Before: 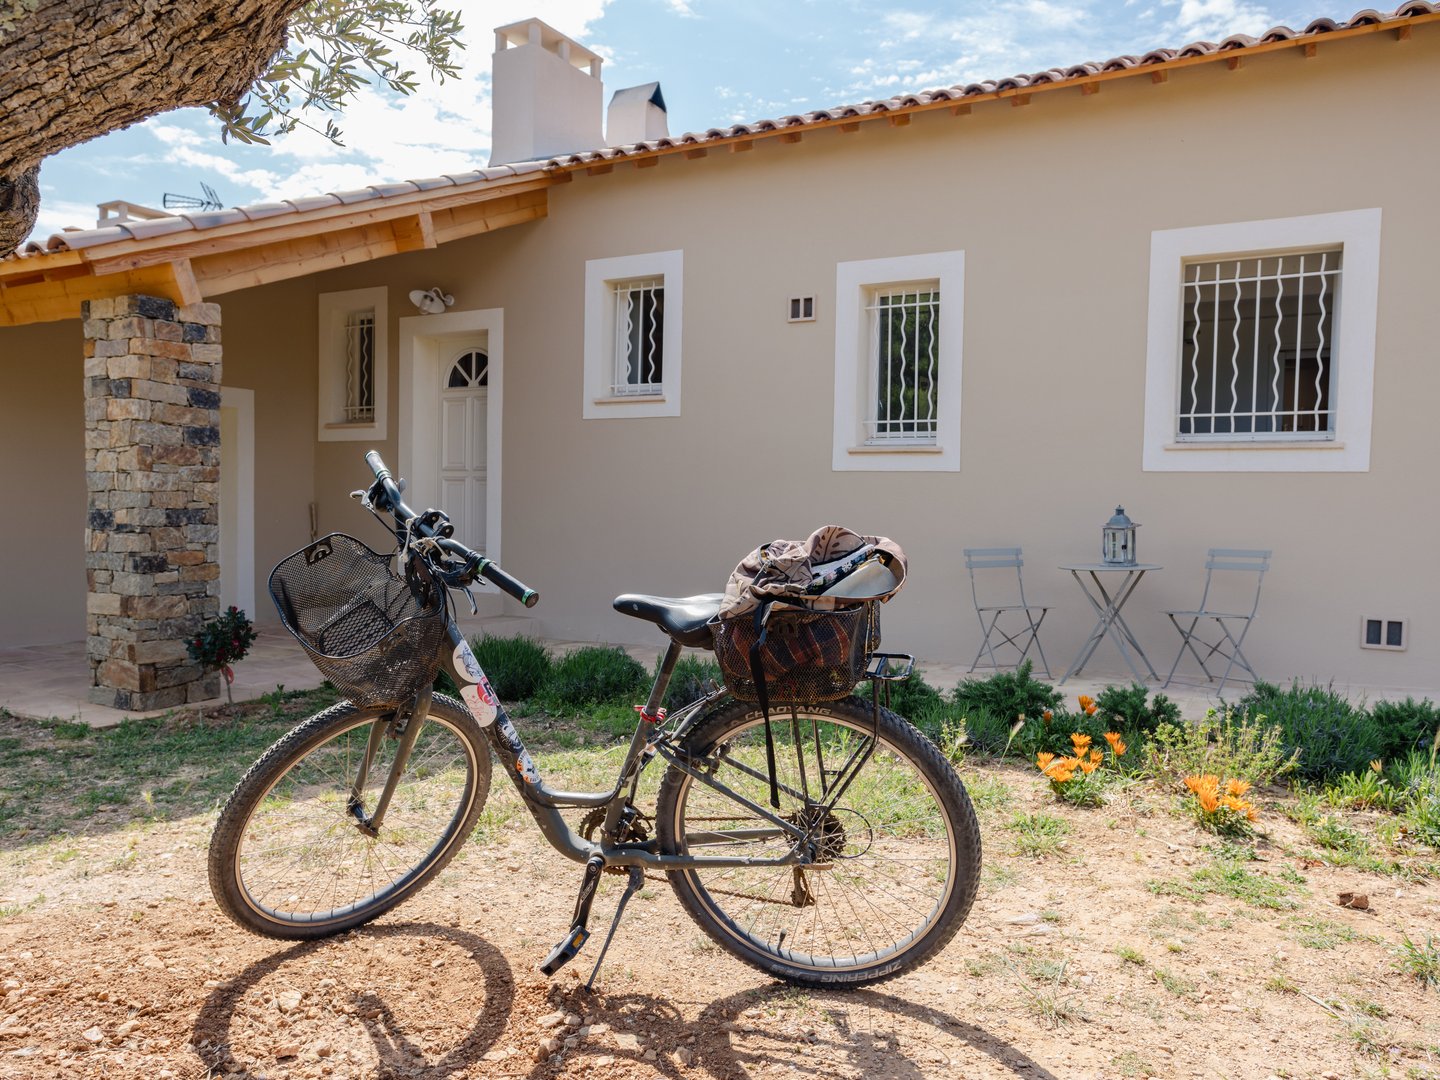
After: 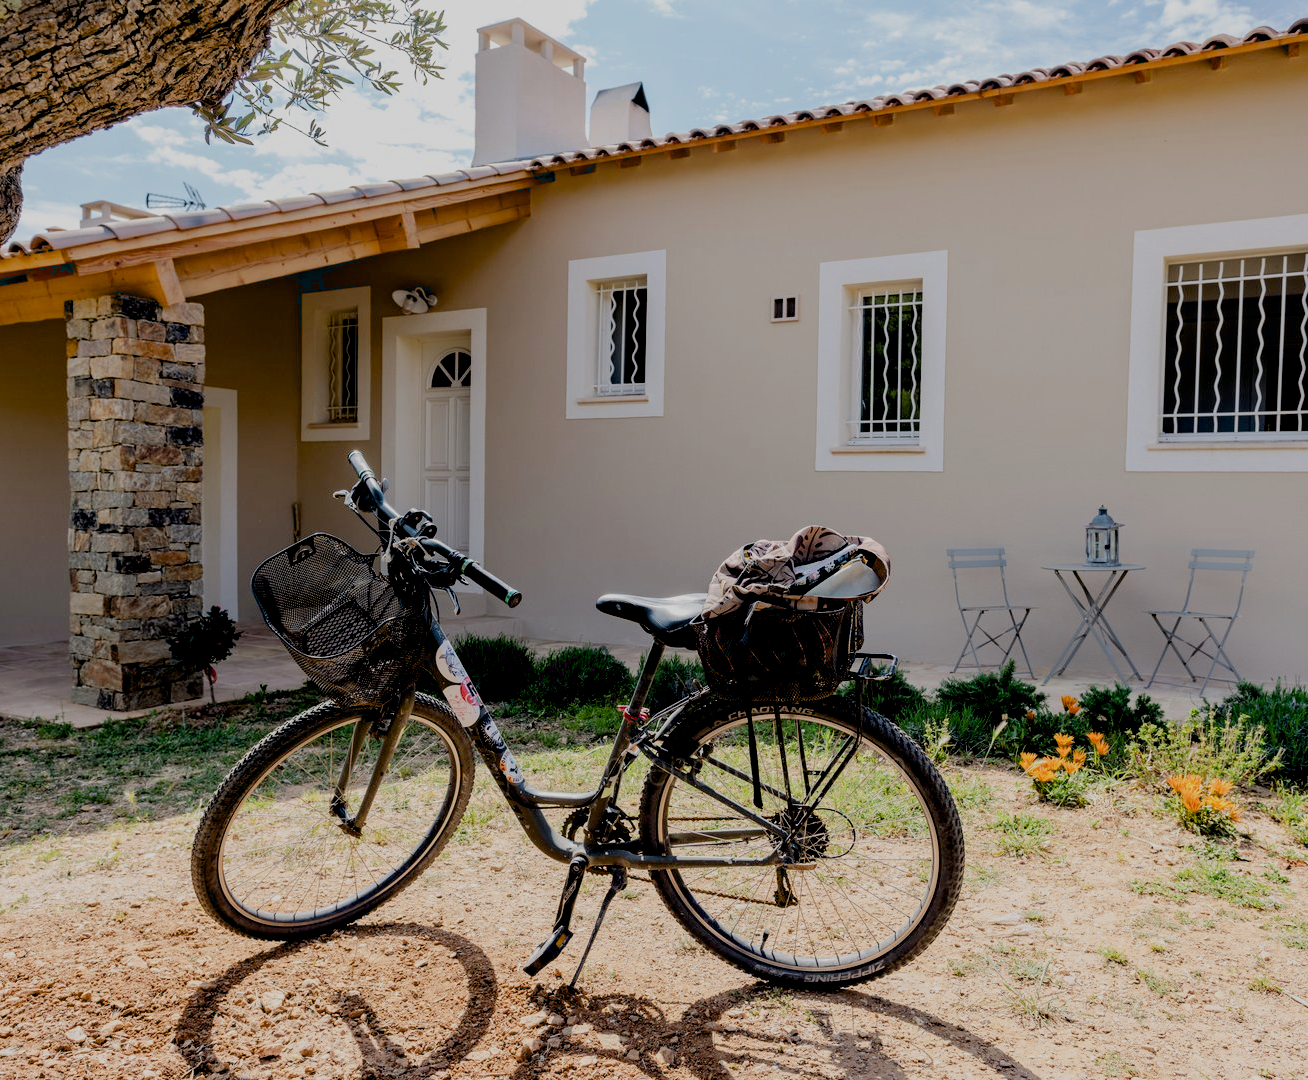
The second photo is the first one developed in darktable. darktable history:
exposure: black level correction 0.029, exposure -0.079 EV, compensate highlight preservation false
filmic rgb: black relative exposure -7.65 EV, white relative exposure 4.56 EV, hardness 3.61
crop and rotate: left 1.203%, right 7.952%
contrast brightness saturation: contrast 0.072
